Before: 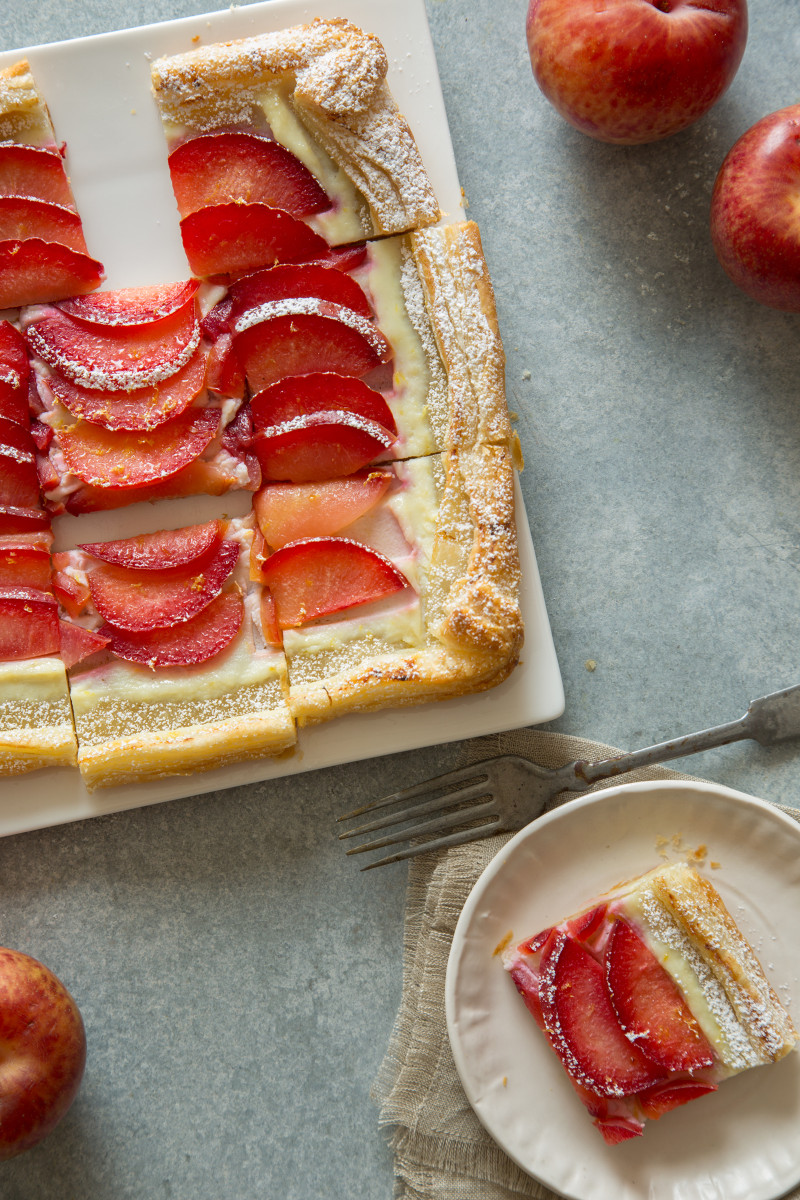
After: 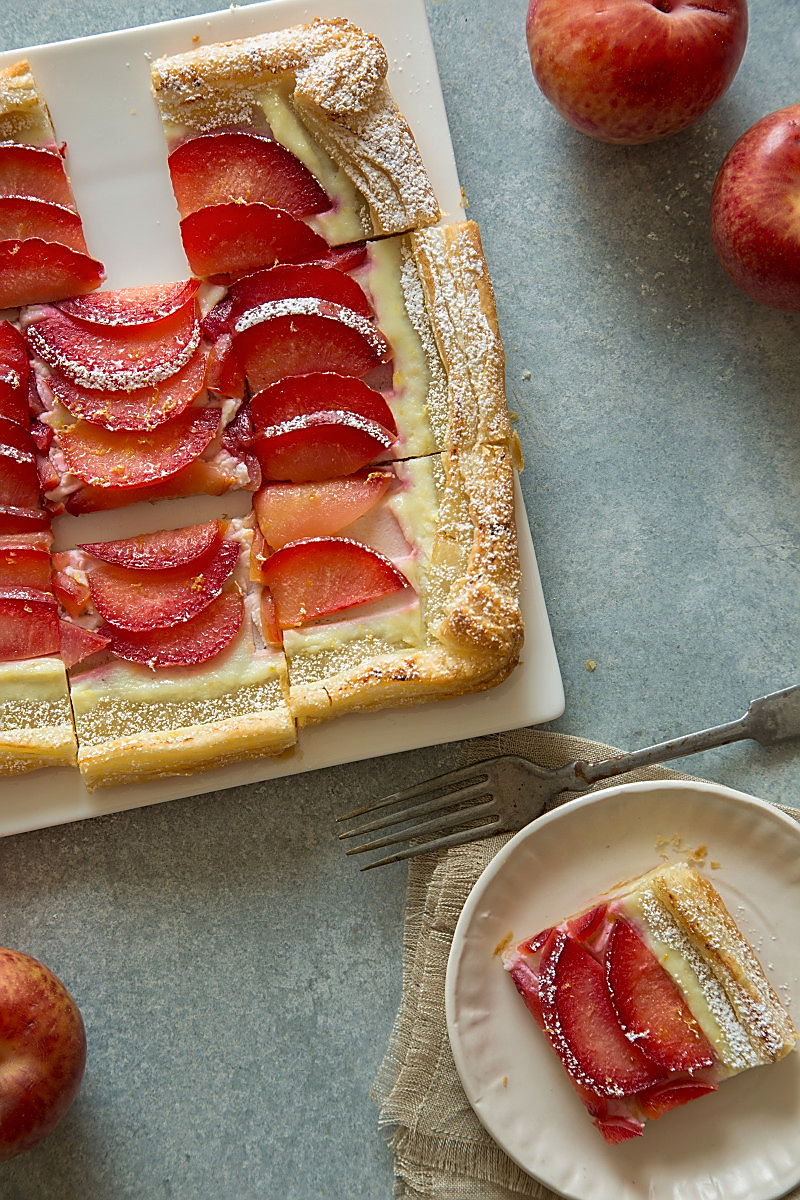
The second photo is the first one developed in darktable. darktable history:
velvia: on, module defaults
sharpen: radius 1.429, amount 1.247, threshold 0.746
base curve: curves: ch0 [(0, 0) (0.74, 0.67) (1, 1)], preserve colors none
